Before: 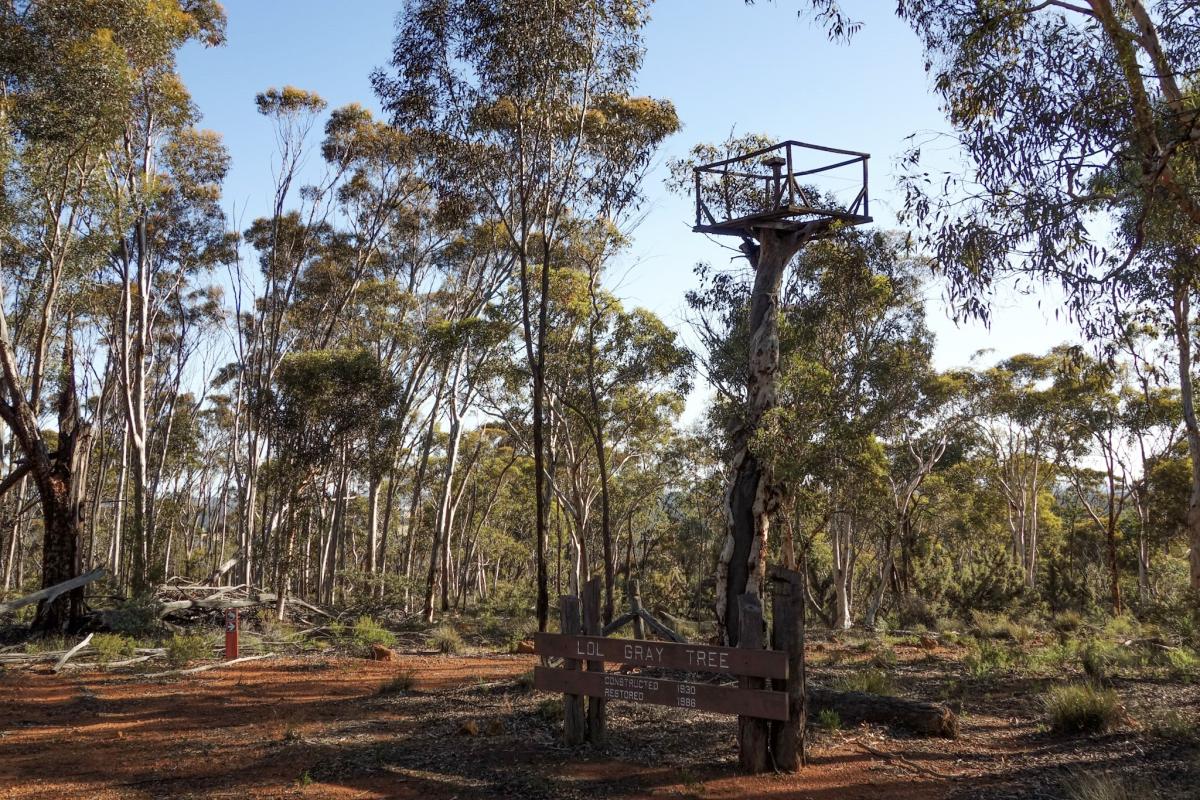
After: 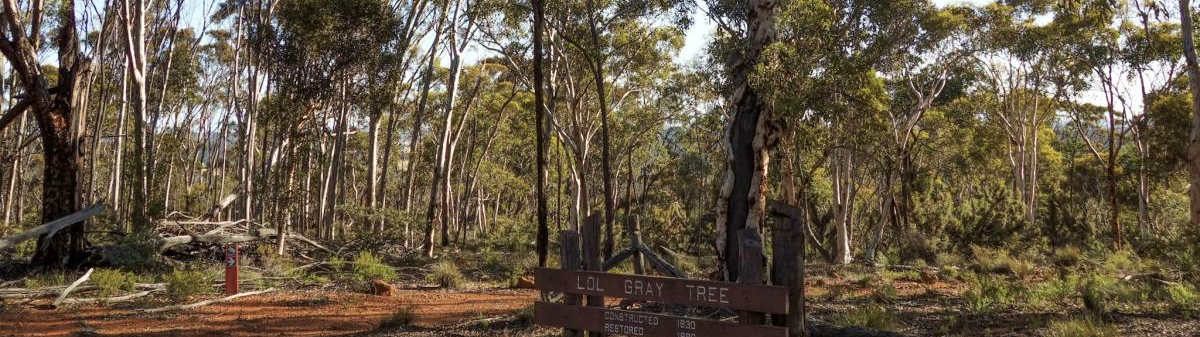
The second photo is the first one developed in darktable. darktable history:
crop: top 45.627%, bottom 12.174%
velvia: on, module defaults
